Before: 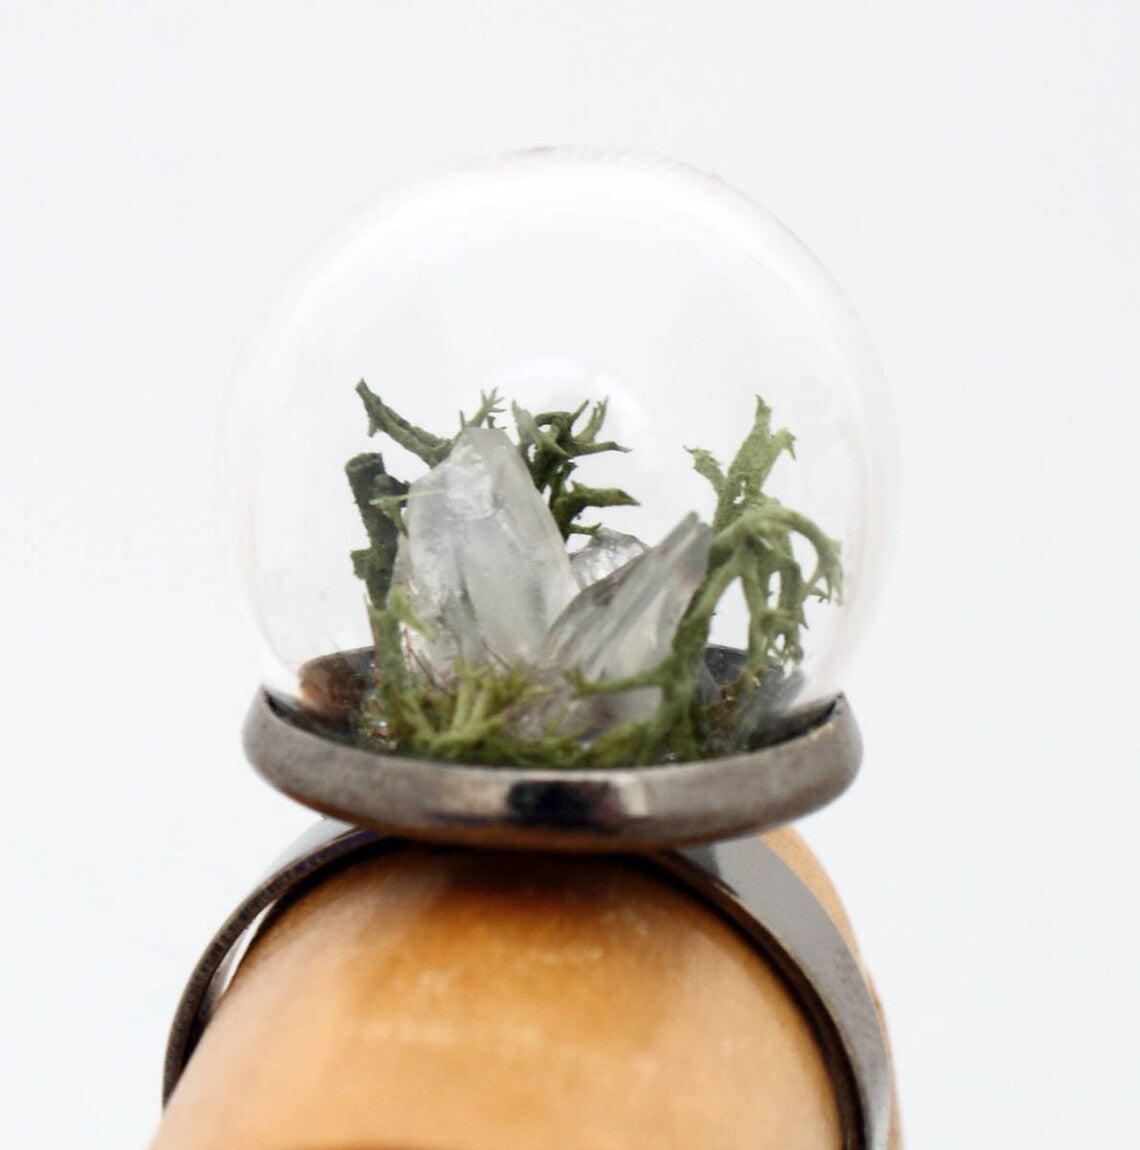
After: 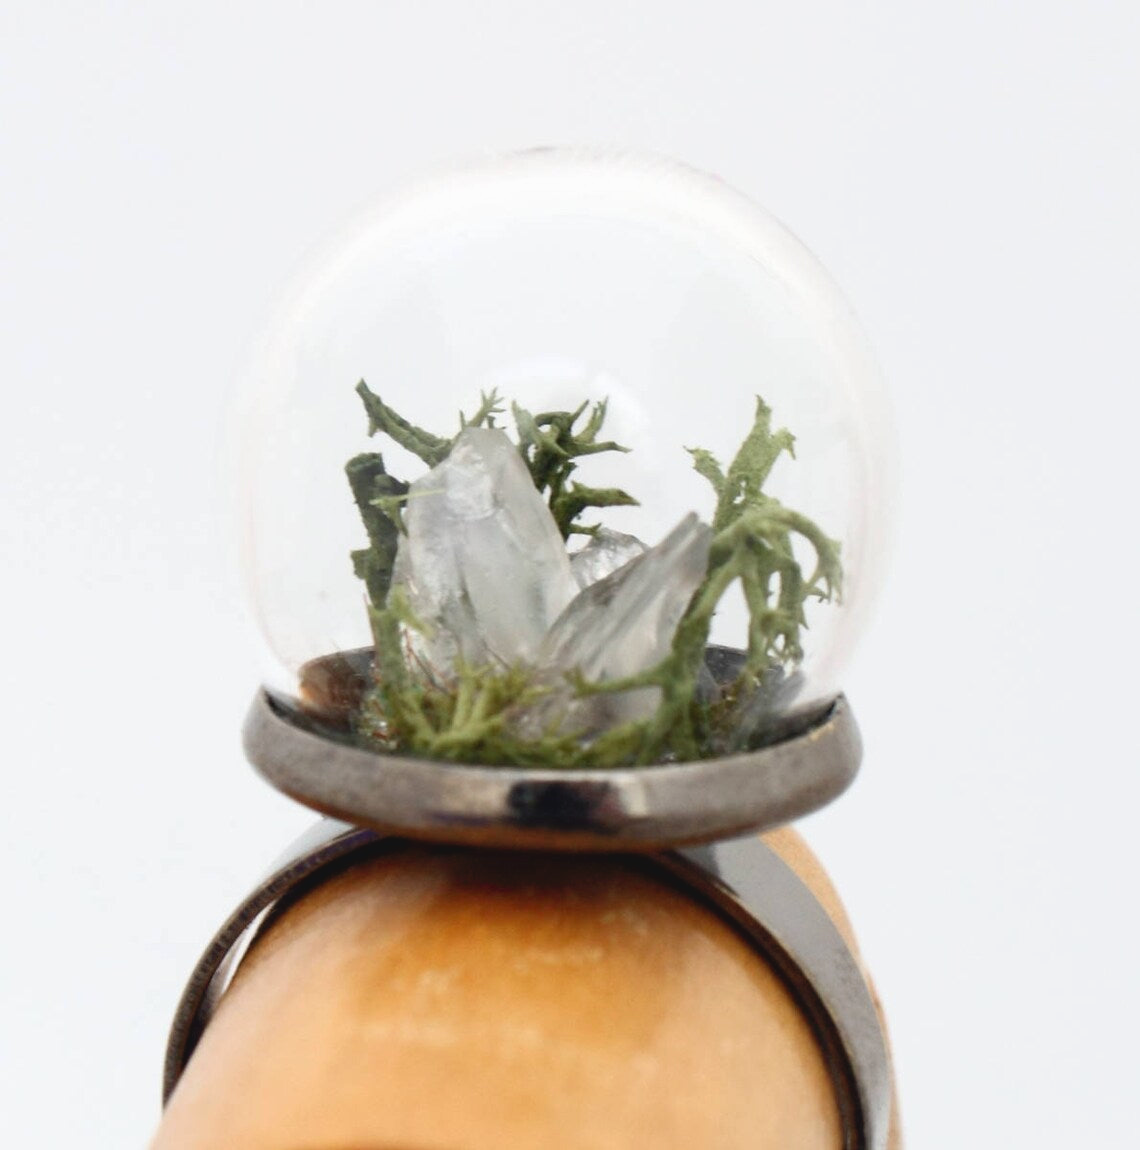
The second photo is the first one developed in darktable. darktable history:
exposure: black level correction 0.001, exposure 0.191 EV, compensate highlight preservation false
contrast brightness saturation: contrast -0.11
